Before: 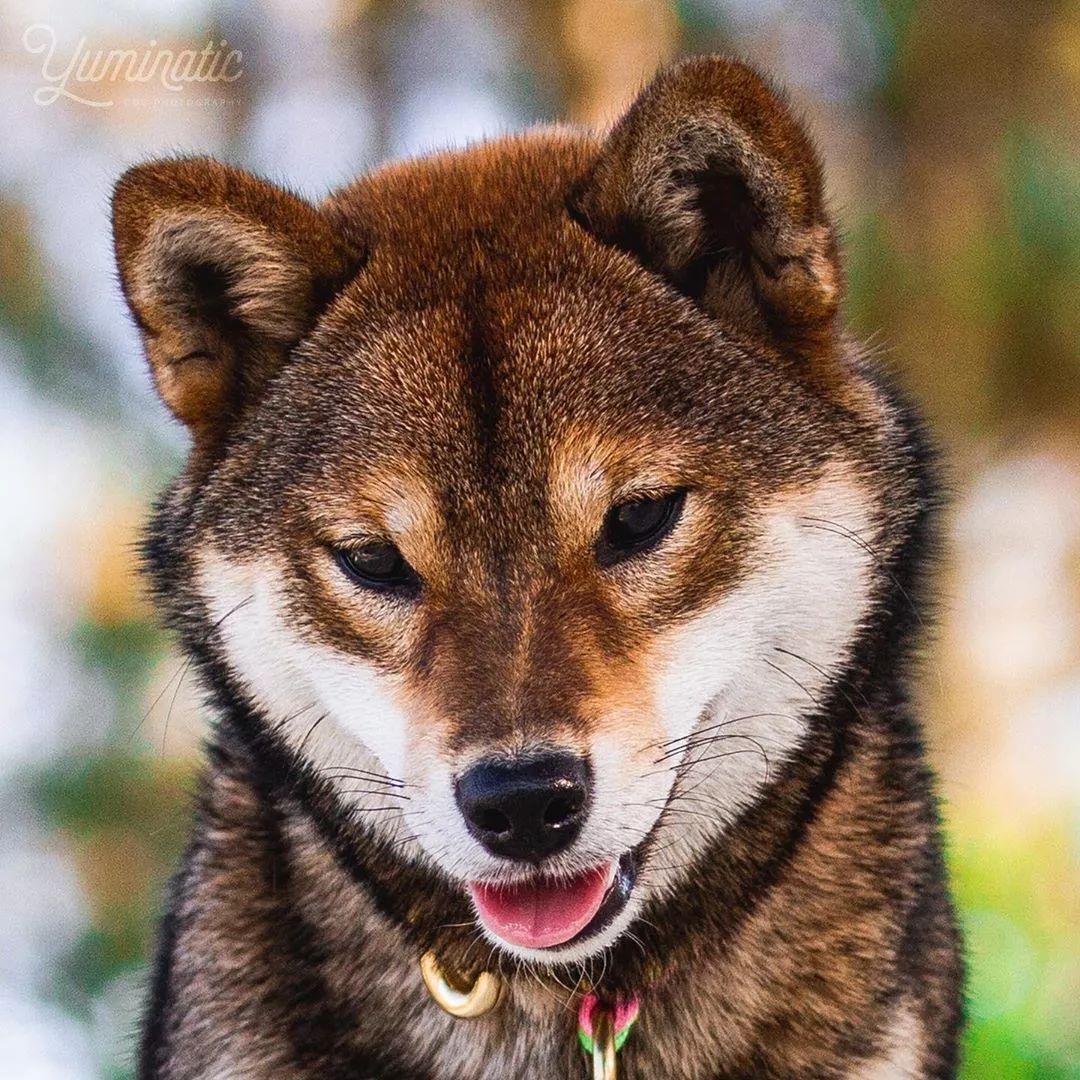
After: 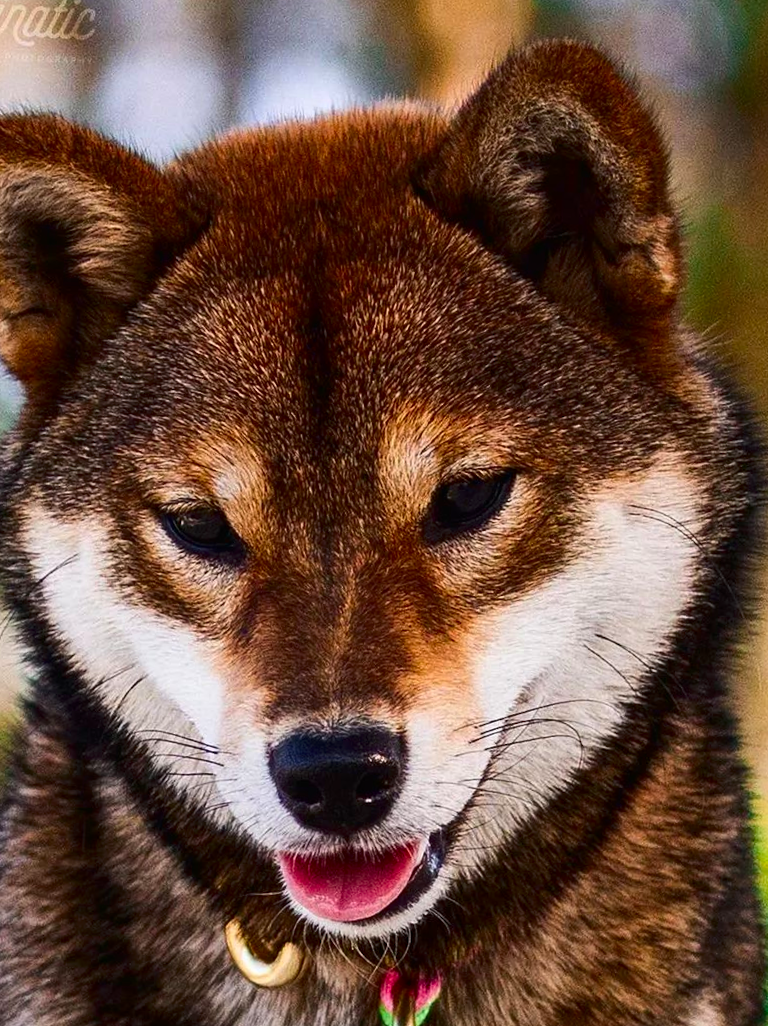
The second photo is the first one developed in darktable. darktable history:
crop and rotate: angle -3.04°, left 14.274%, top 0.03%, right 10.859%, bottom 0.039%
contrast brightness saturation: contrast 0.124, brightness -0.125, saturation 0.2
